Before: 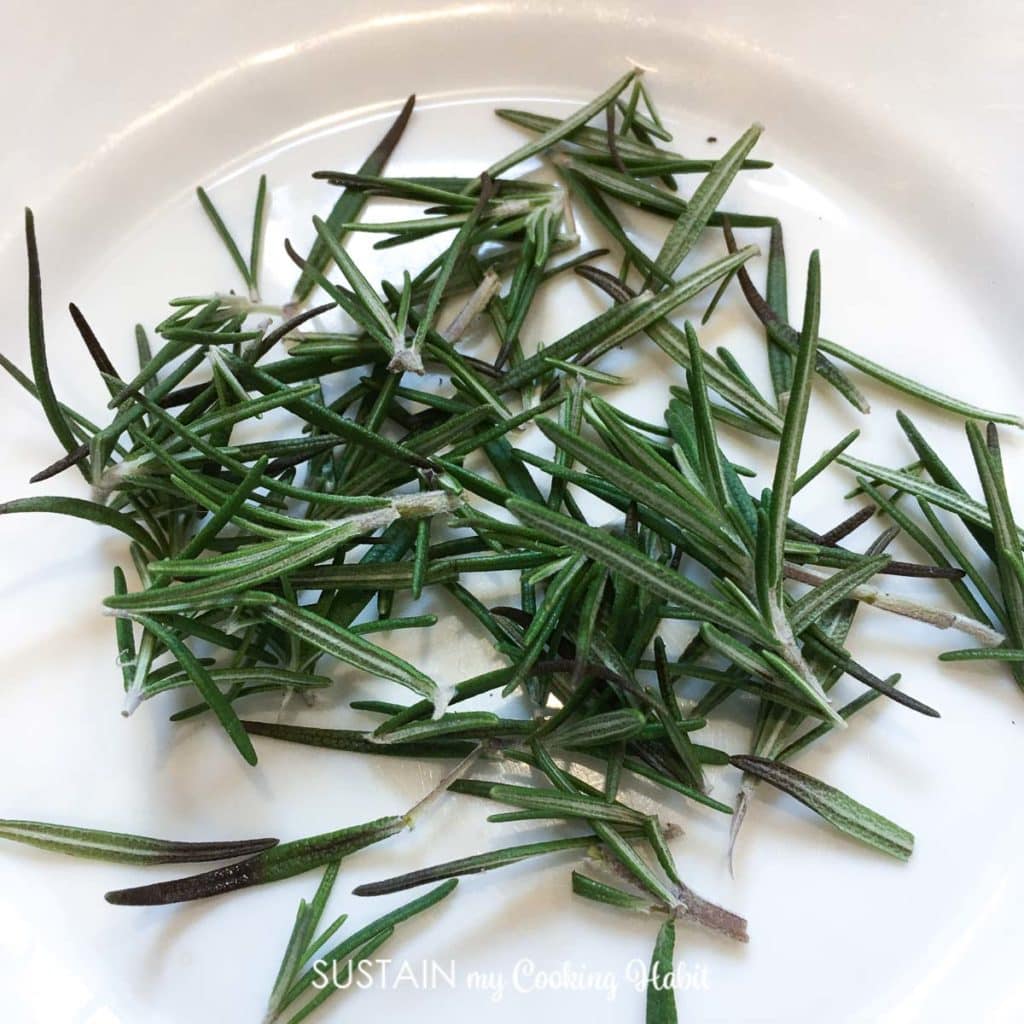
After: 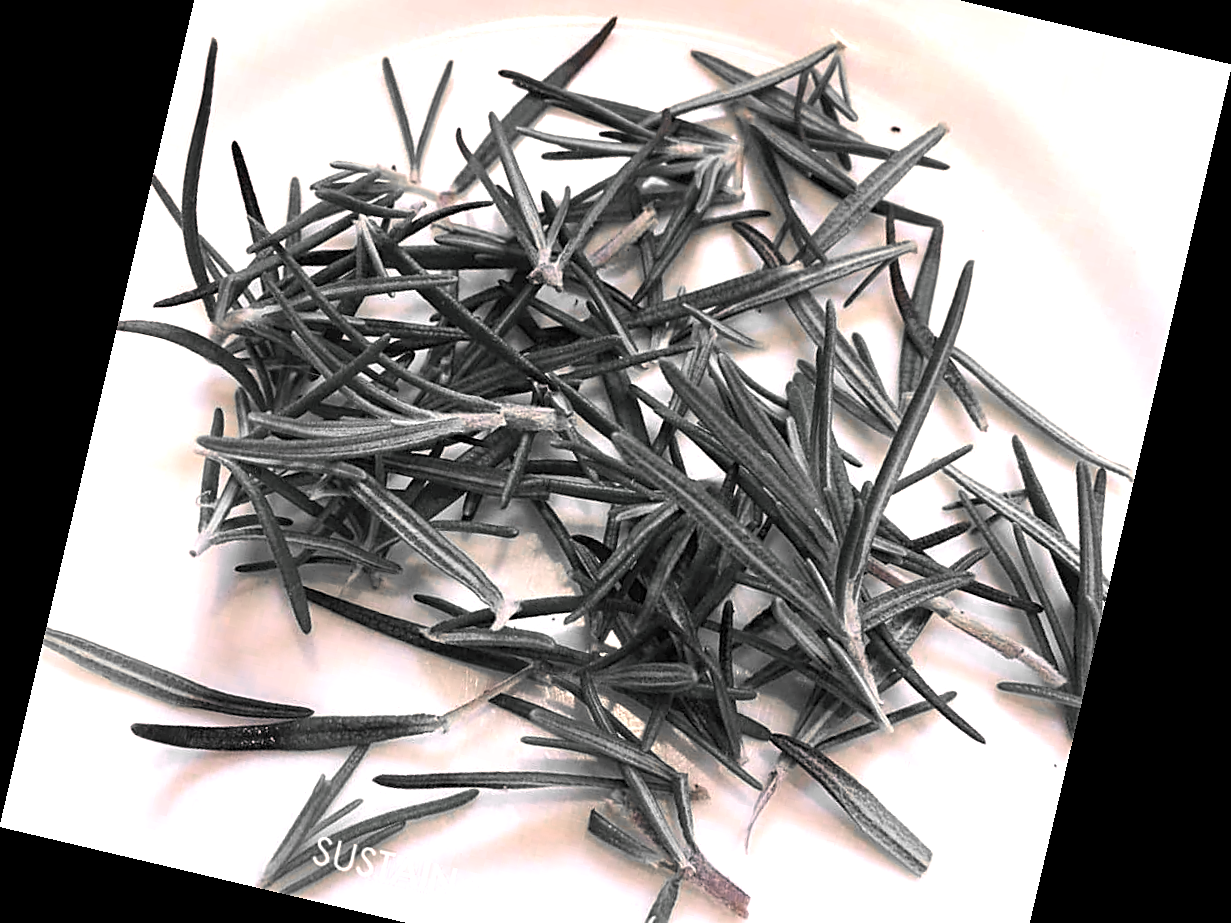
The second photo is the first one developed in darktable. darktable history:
exposure: exposure 0.3 EV, compensate highlight preservation false
crop: top 13.819%, bottom 11.169%
color correction: highlights a* 14.46, highlights b* 5.85, shadows a* -5.53, shadows b* -15.24, saturation 0.85
rotate and perspective: rotation 13.27°, automatic cropping off
color zones: curves: ch0 [(0, 0.65) (0.096, 0.644) (0.221, 0.539) (0.429, 0.5) (0.571, 0.5) (0.714, 0.5) (0.857, 0.5) (1, 0.65)]; ch1 [(0, 0.5) (0.143, 0.5) (0.257, -0.002) (0.429, 0.04) (0.571, -0.001) (0.714, -0.015) (0.857, 0.024) (1, 0.5)]
sharpen: on, module defaults
haze removal: compatibility mode true, adaptive false
